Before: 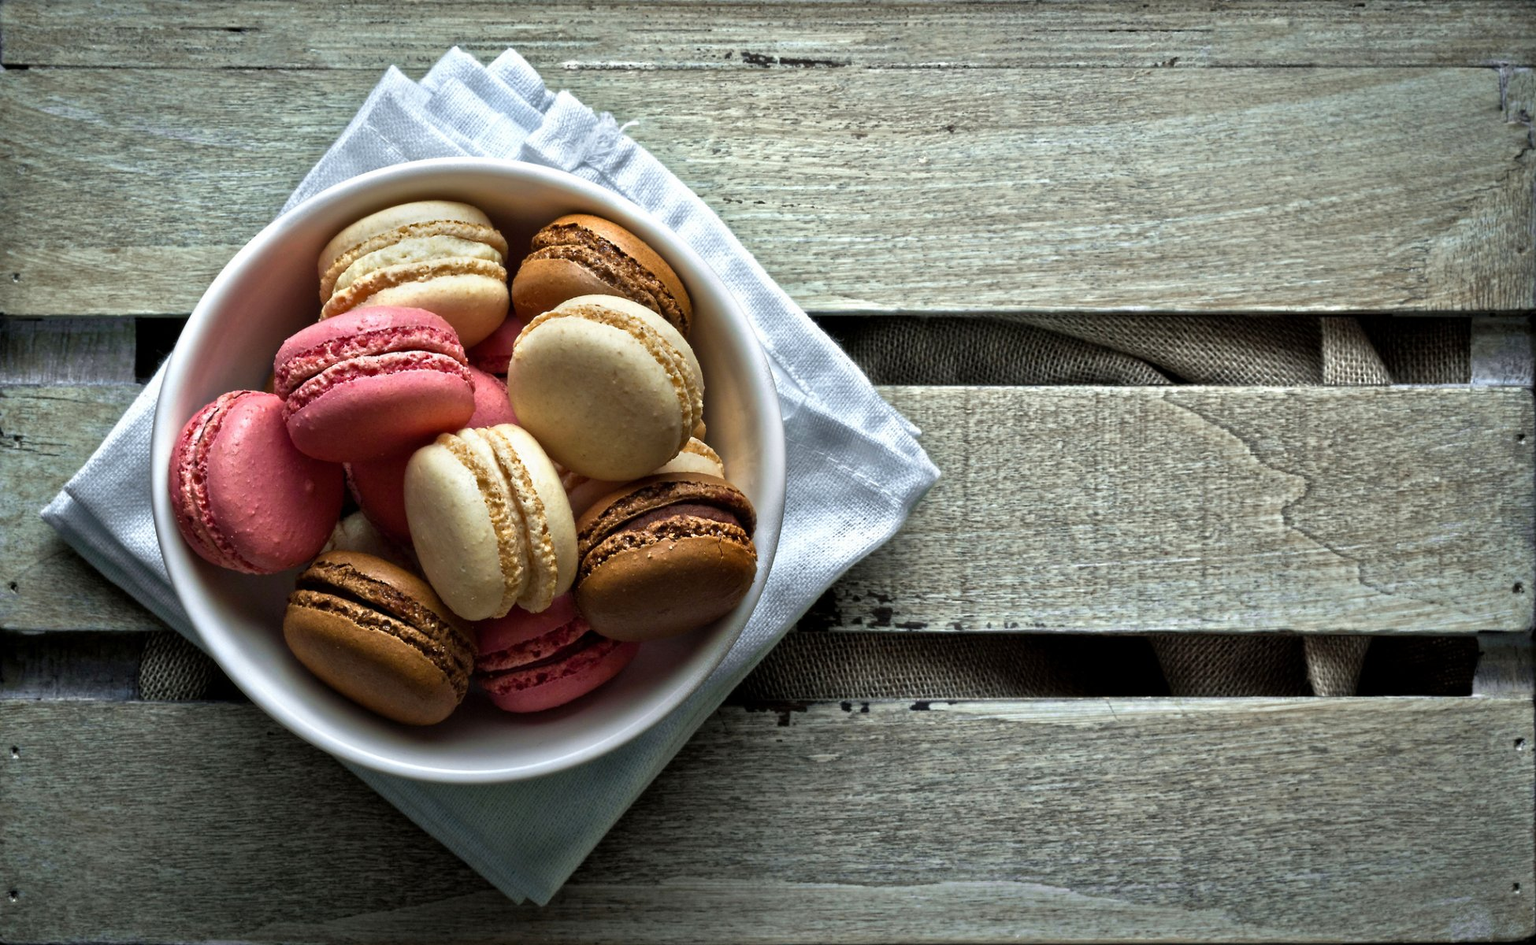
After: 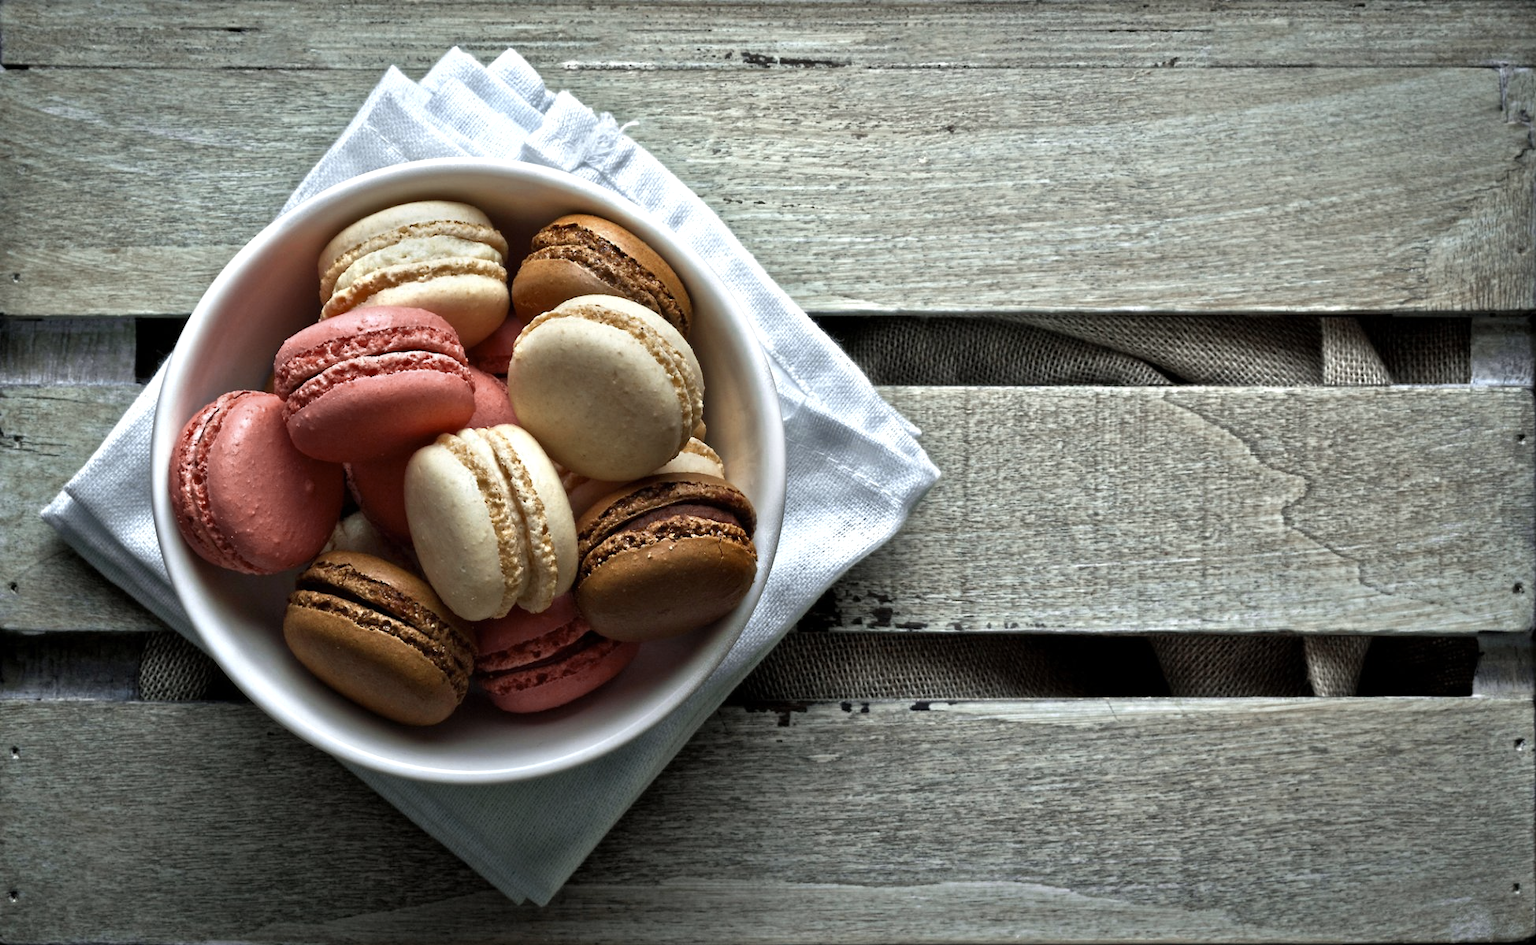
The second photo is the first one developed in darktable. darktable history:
color zones: curves: ch0 [(0, 0.5) (0.125, 0.4) (0.25, 0.5) (0.375, 0.4) (0.5, 0.4) (0.625, 0.6) (0.75, 0.6) (0.875, 0.5)]; ch1 [(0, 0.35) (0.125, 0.45) (0.25, 0.35) (0.375, 0.35) (0.5, 0.35) (0.625, 0.35) (0.75, 0.45) (0.875, 0.35)]; ch2 [(0, 0.6) (0.125, 0.5) (0.25, 0.5) (0.375, 0.6) (0.5, 0.6) (0.625, 0.5) (0.75, 0.5) (0.875, 0.5)]
exposure: exposure 0.127 EV, compensate exposure bias true, compensate highlight preservation false
